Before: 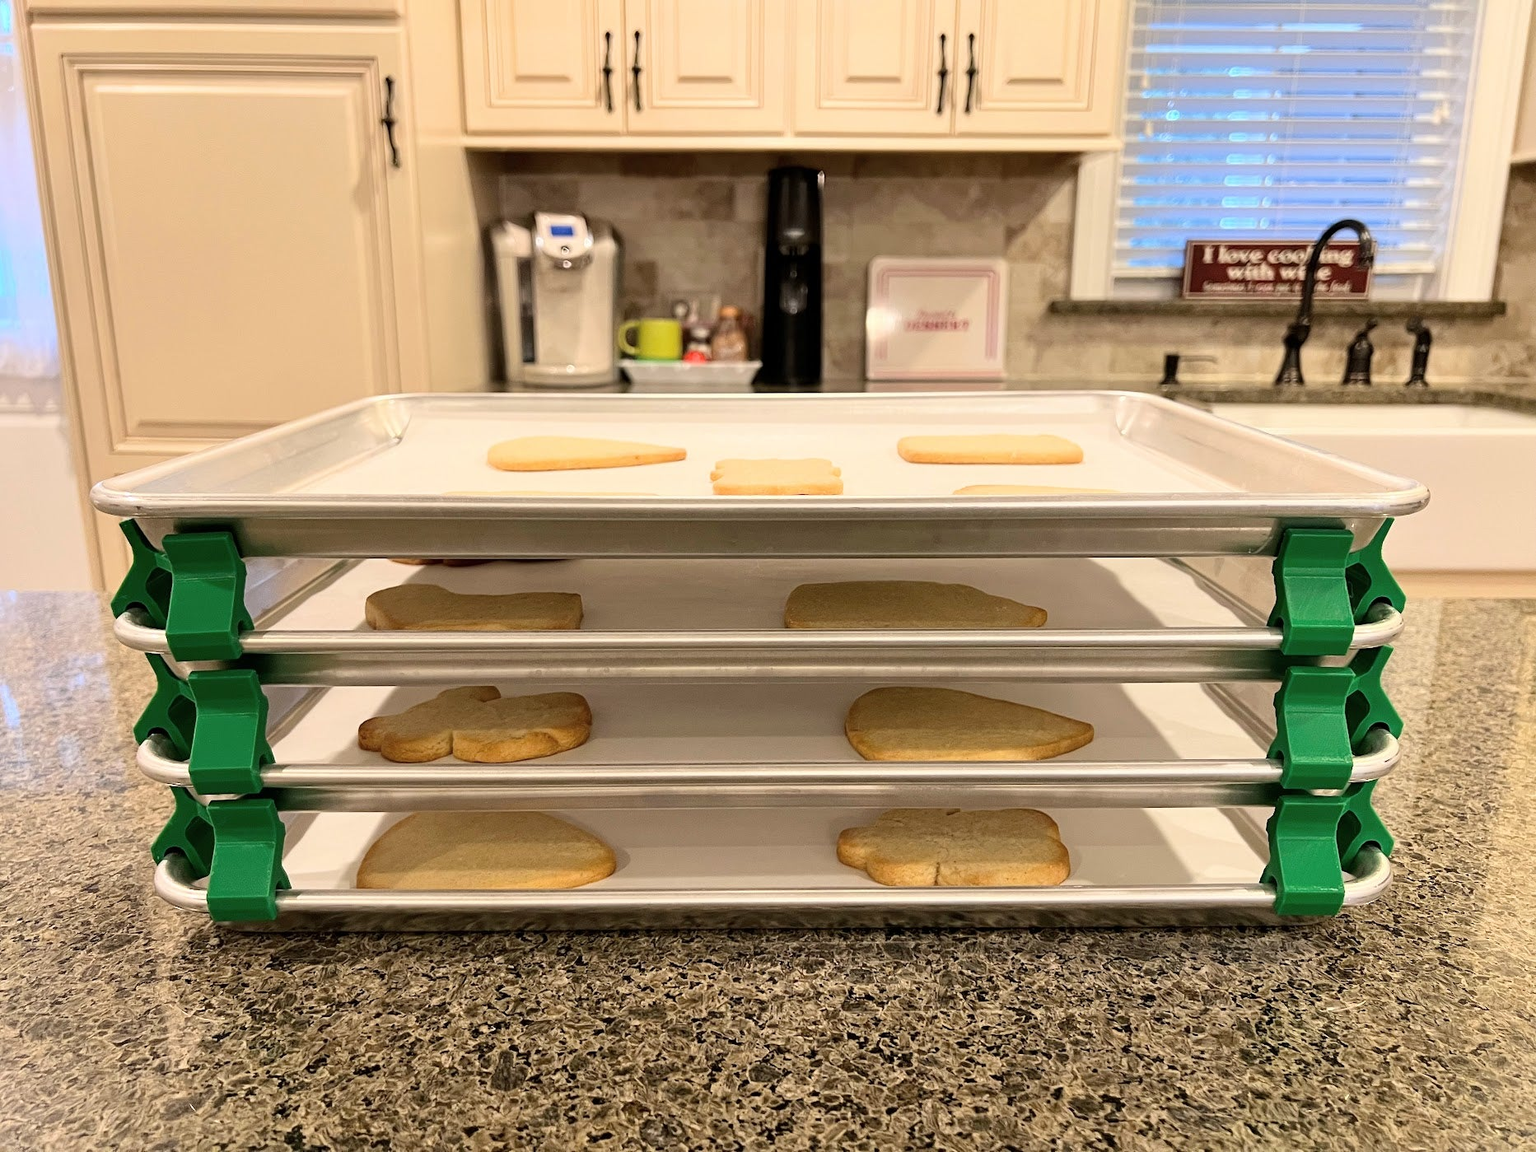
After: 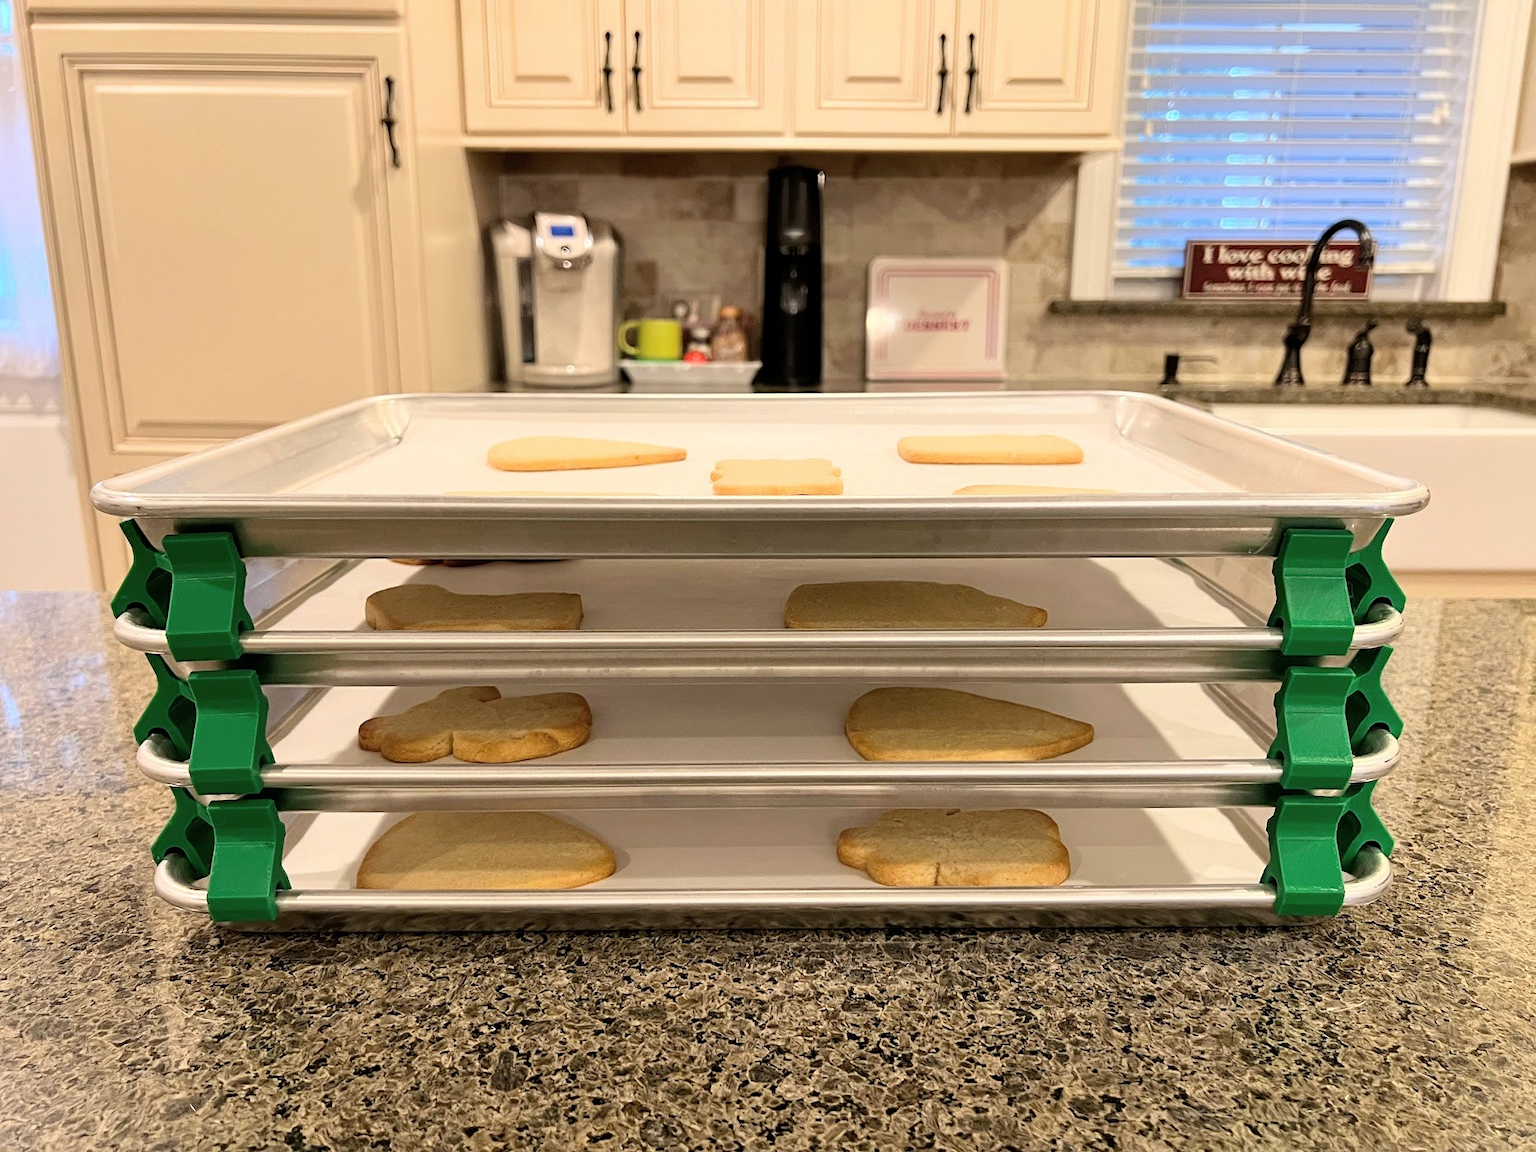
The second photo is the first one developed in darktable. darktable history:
tone equalizer: -8 EV -0.55 EV, edges refinement/feathering 500, mask exposure compensation -1.57 EV, preserve details no
